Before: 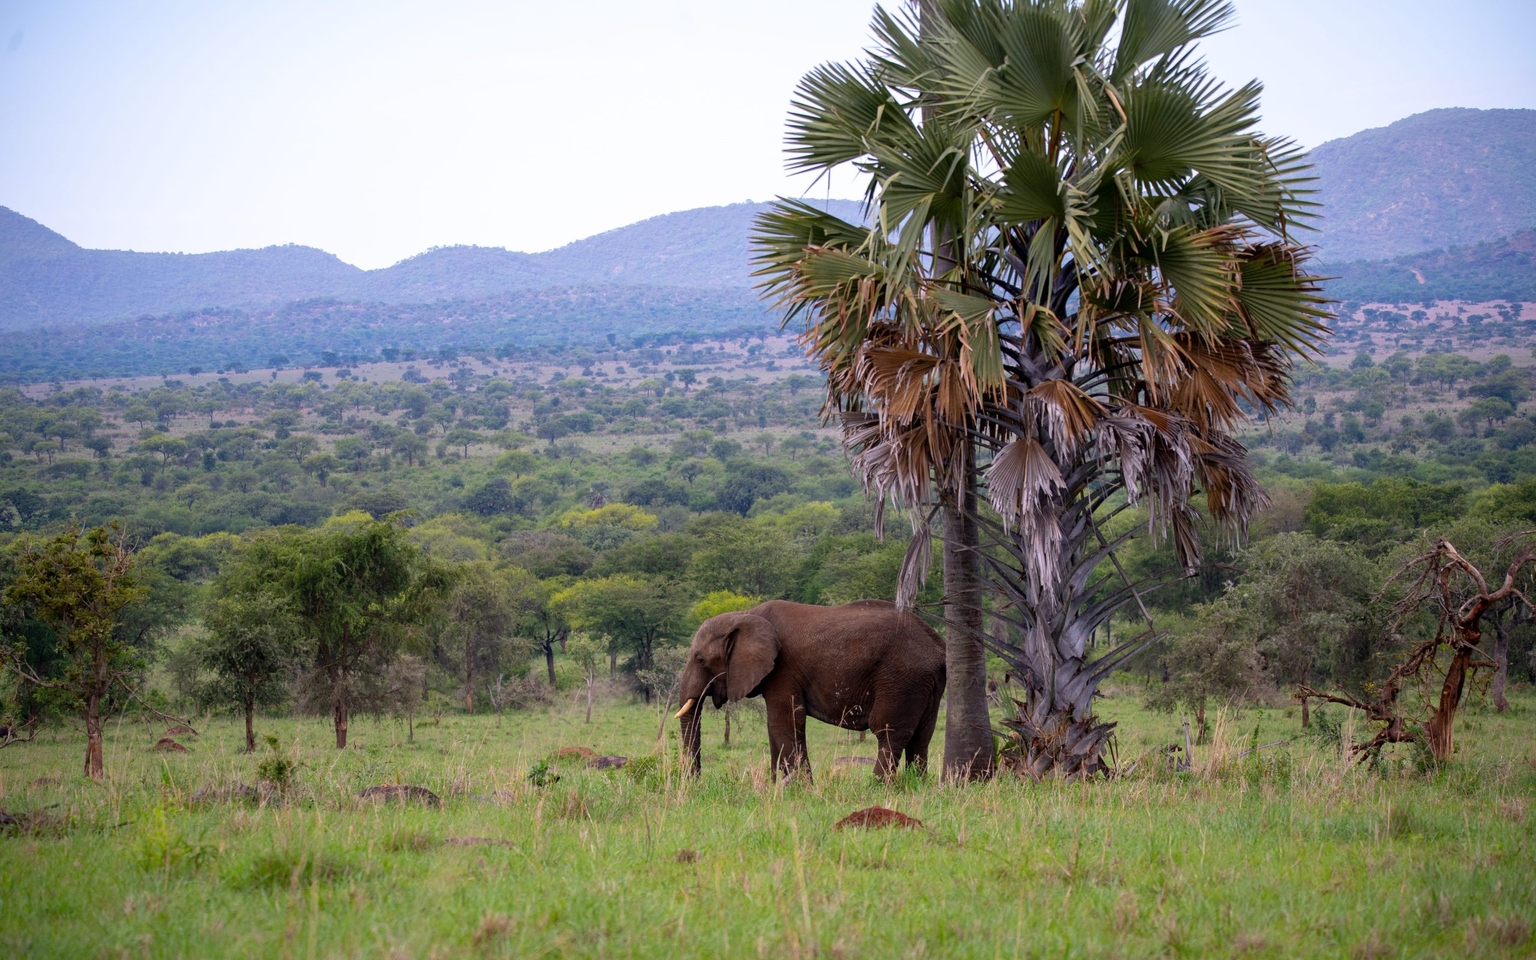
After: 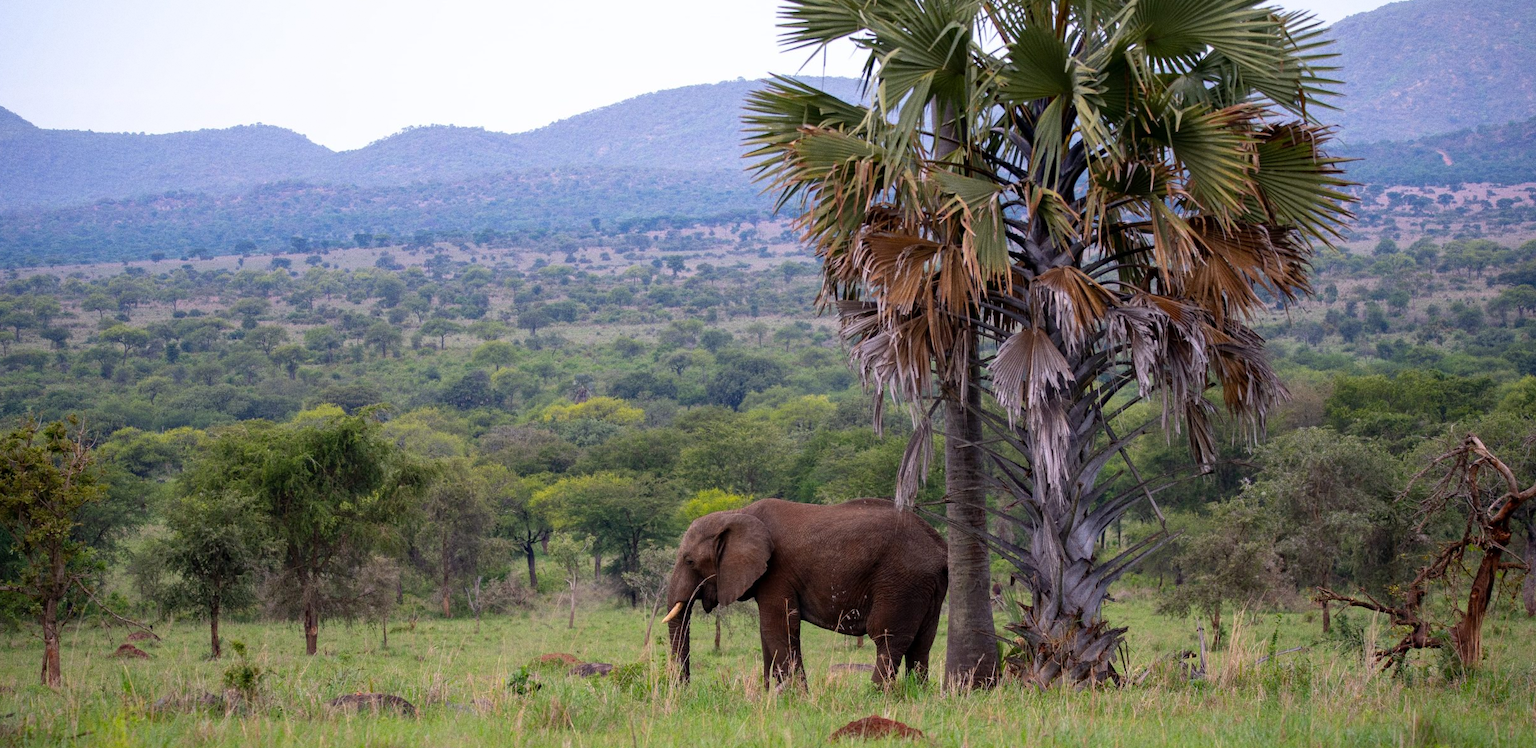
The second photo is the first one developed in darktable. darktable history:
crop and rotate: left 2.991%, top 13.302%, right 1.981%, bottom 12.636%
rotate and perspective: automatic cropping original format, crop left 0, crop top 0
grain: coarseness 0.09 ISO
